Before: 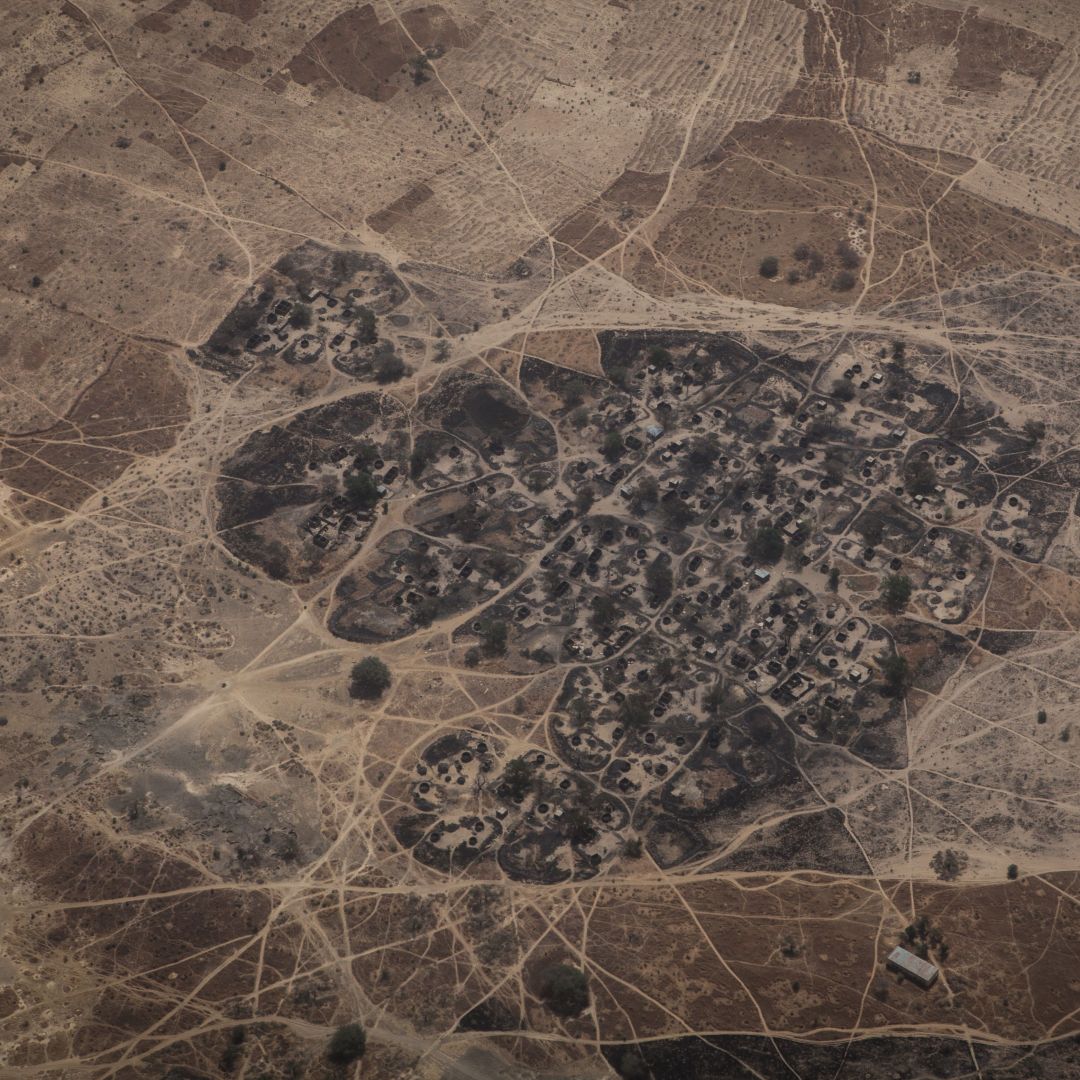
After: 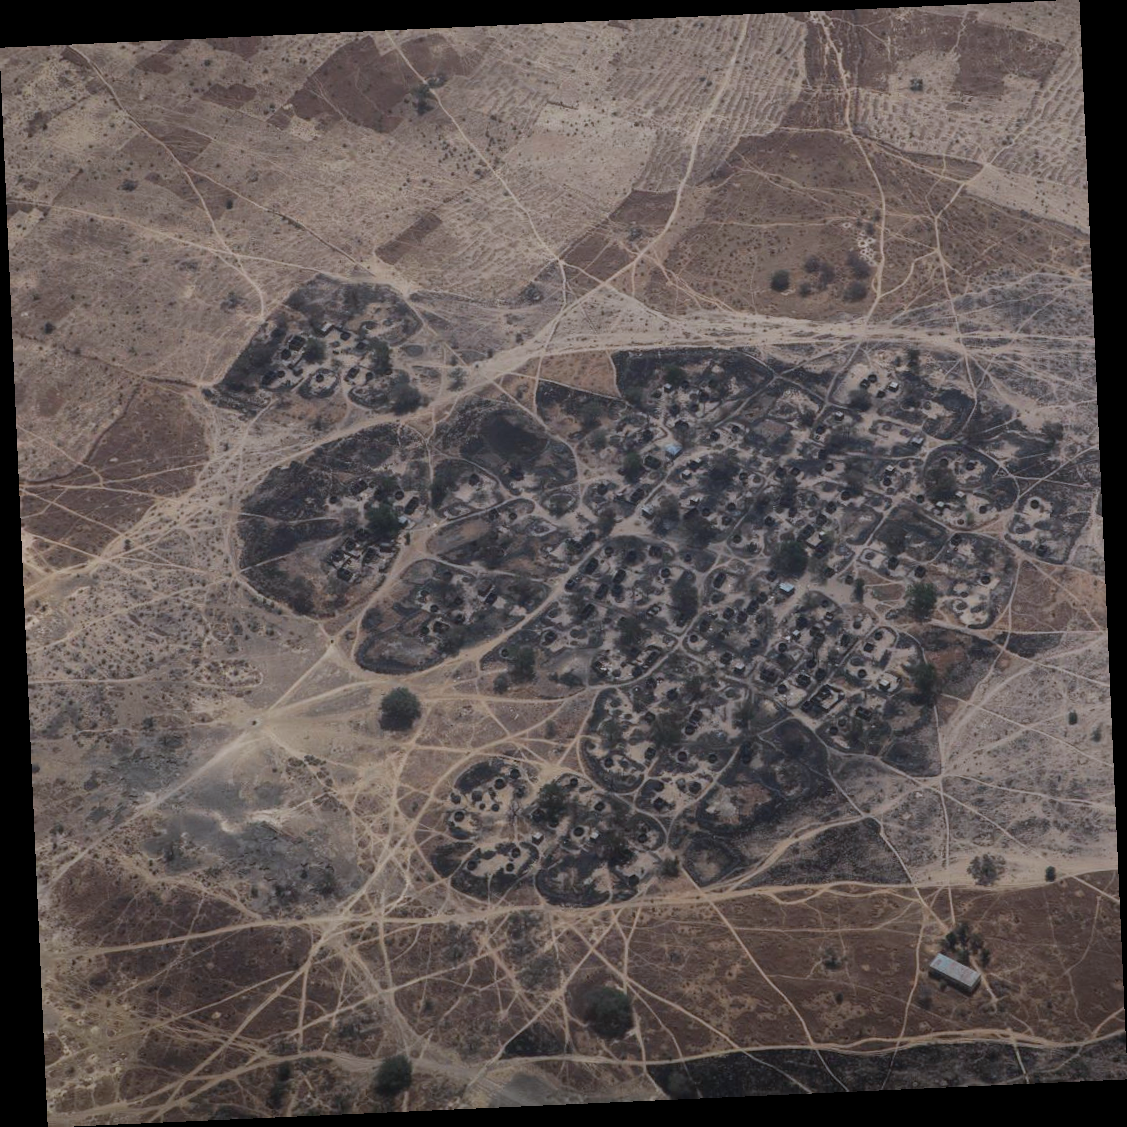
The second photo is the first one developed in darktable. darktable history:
rotate and perspective: rotation -2.56°, automatic cropping off
color balance: output saturation 110%
color calibration: x 0.37, y 0.382, temperature 4313.32 K
shadows and highlights: radius 108.52, shadows 23.73, highlights -59.32, low approximation 0.01, soften with gaussian
